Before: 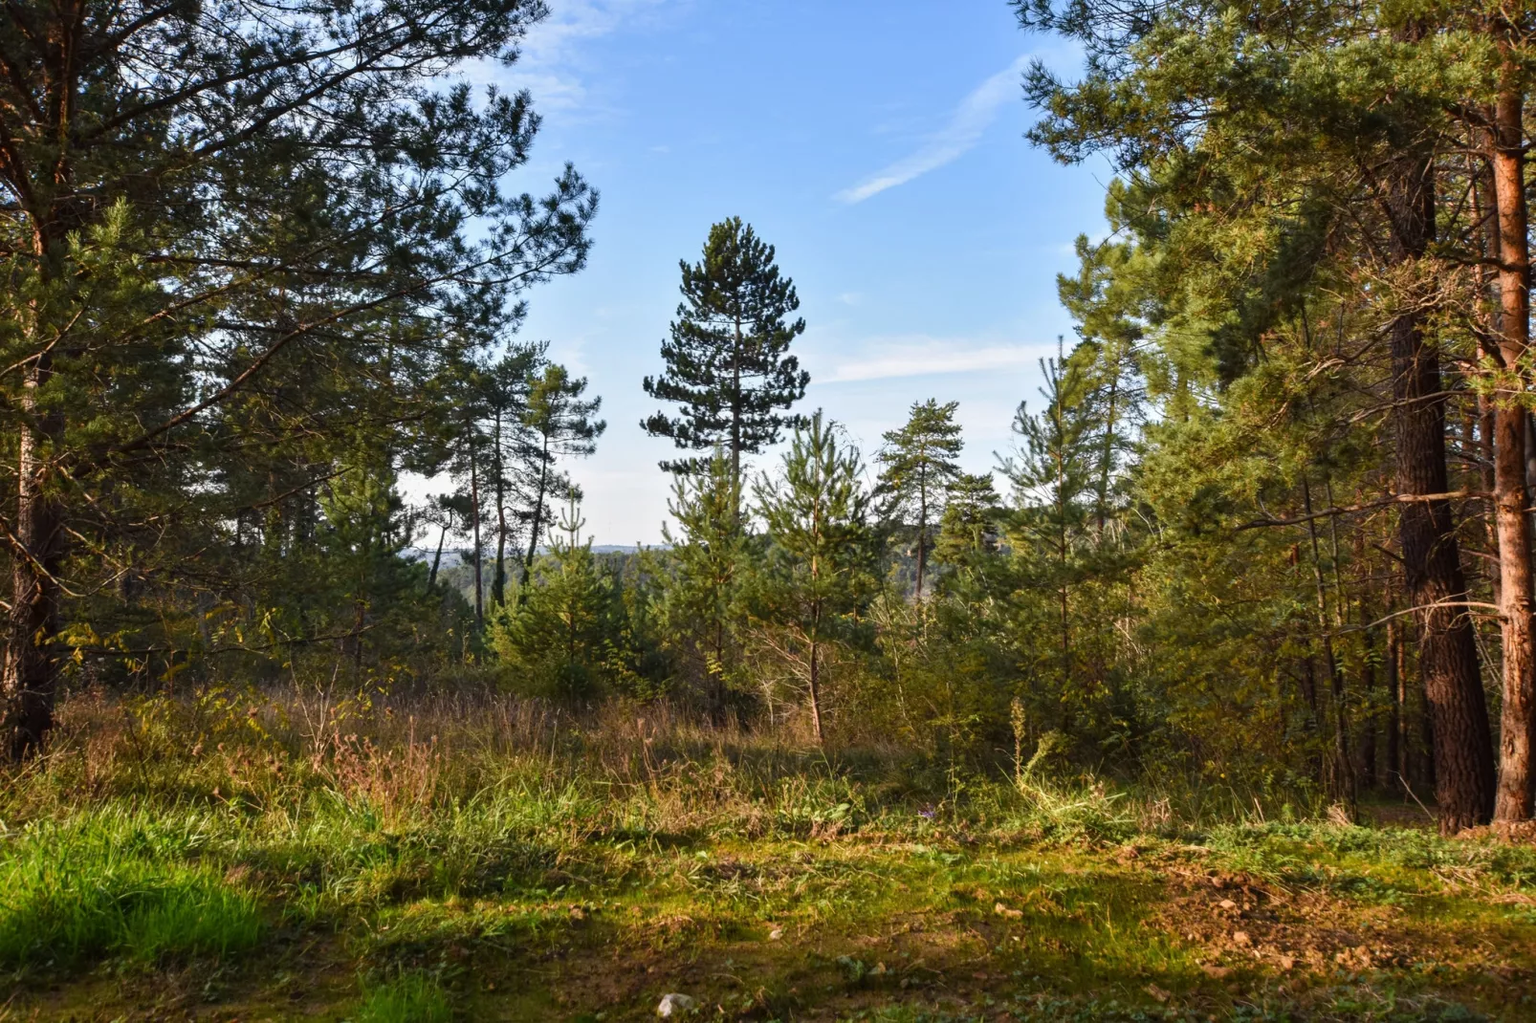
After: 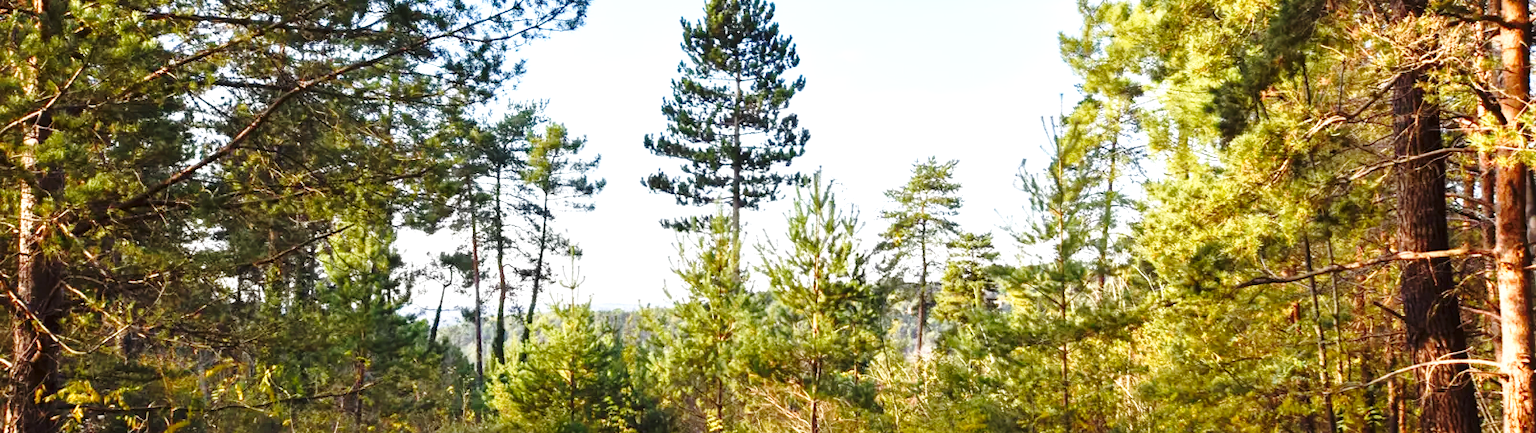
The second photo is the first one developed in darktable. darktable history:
base curve: curves: ch0 [(0, 0) (0.028, 0.03) (0.121, 0.232) (0.46, 0.748) (0.859, 0.968) (1, 1)], preserve colors none
crop and rotate: top 23.826%, bottom 33.787%
exposure: exposure 0.949 EV, compensate highlight preservation false
local contrast: mode bilateral grid, contrast 21, coarseness 51, detail 119%, midtone range 0.2
